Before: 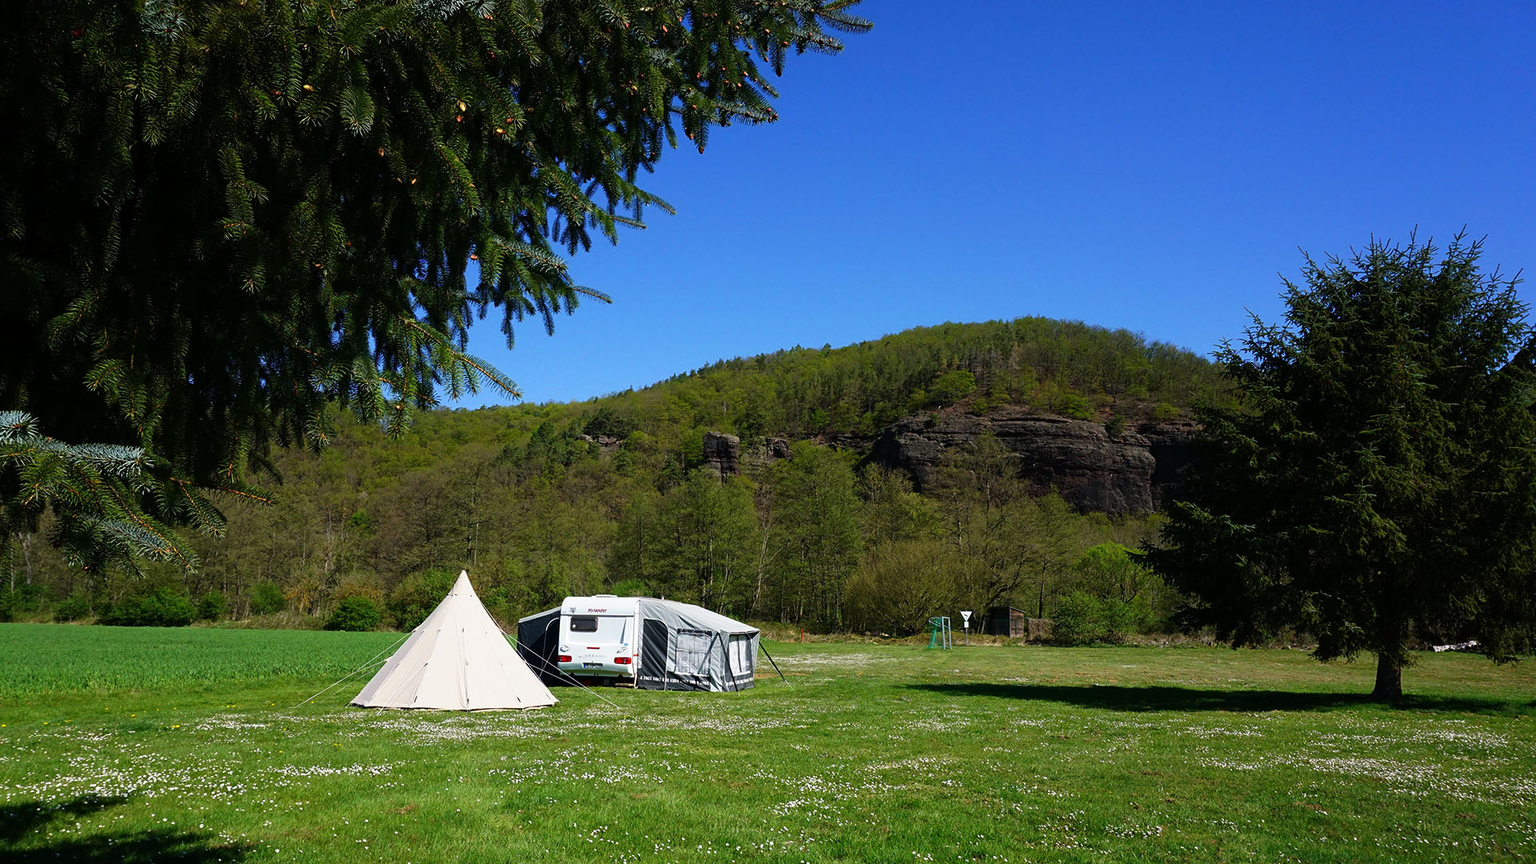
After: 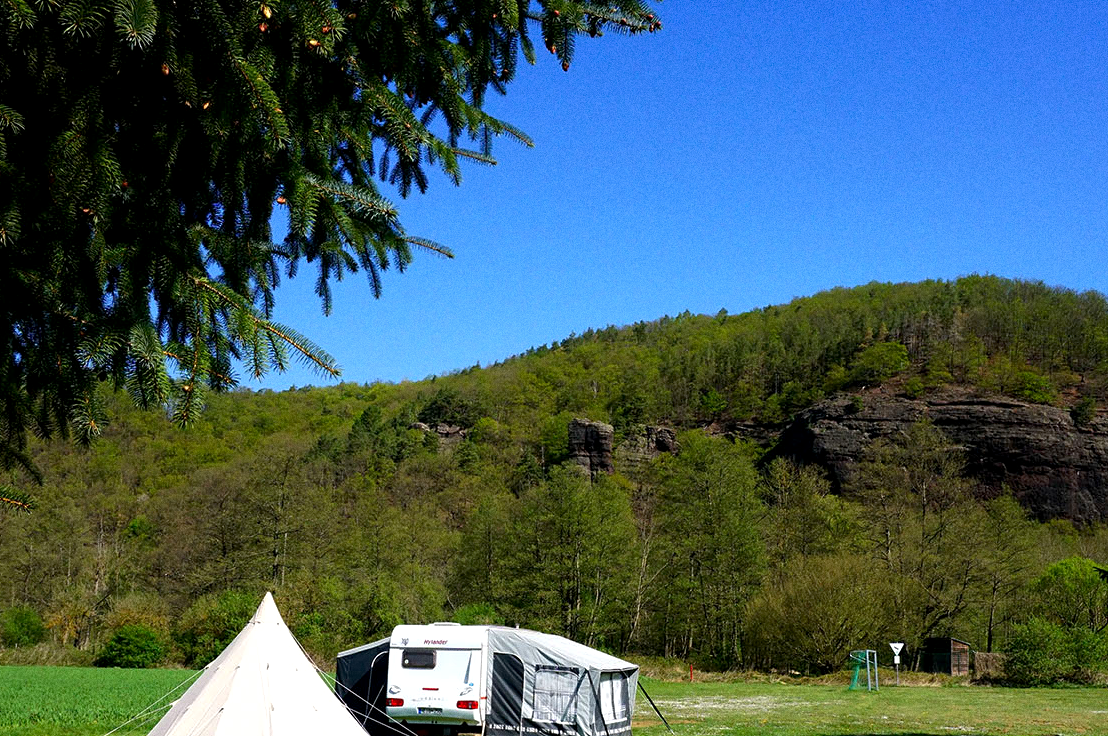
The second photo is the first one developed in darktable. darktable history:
shadows and highlights: shadows -20, white point adjustment -2, highlights -35
grain: coarseness 0.09 ISO
crop: left 16.202%, top 11.208%, right 26.045%, bottom 20.557%
exposure: black level correction 0.003, exposure 0.383 EV, compensate highlight preservation false
